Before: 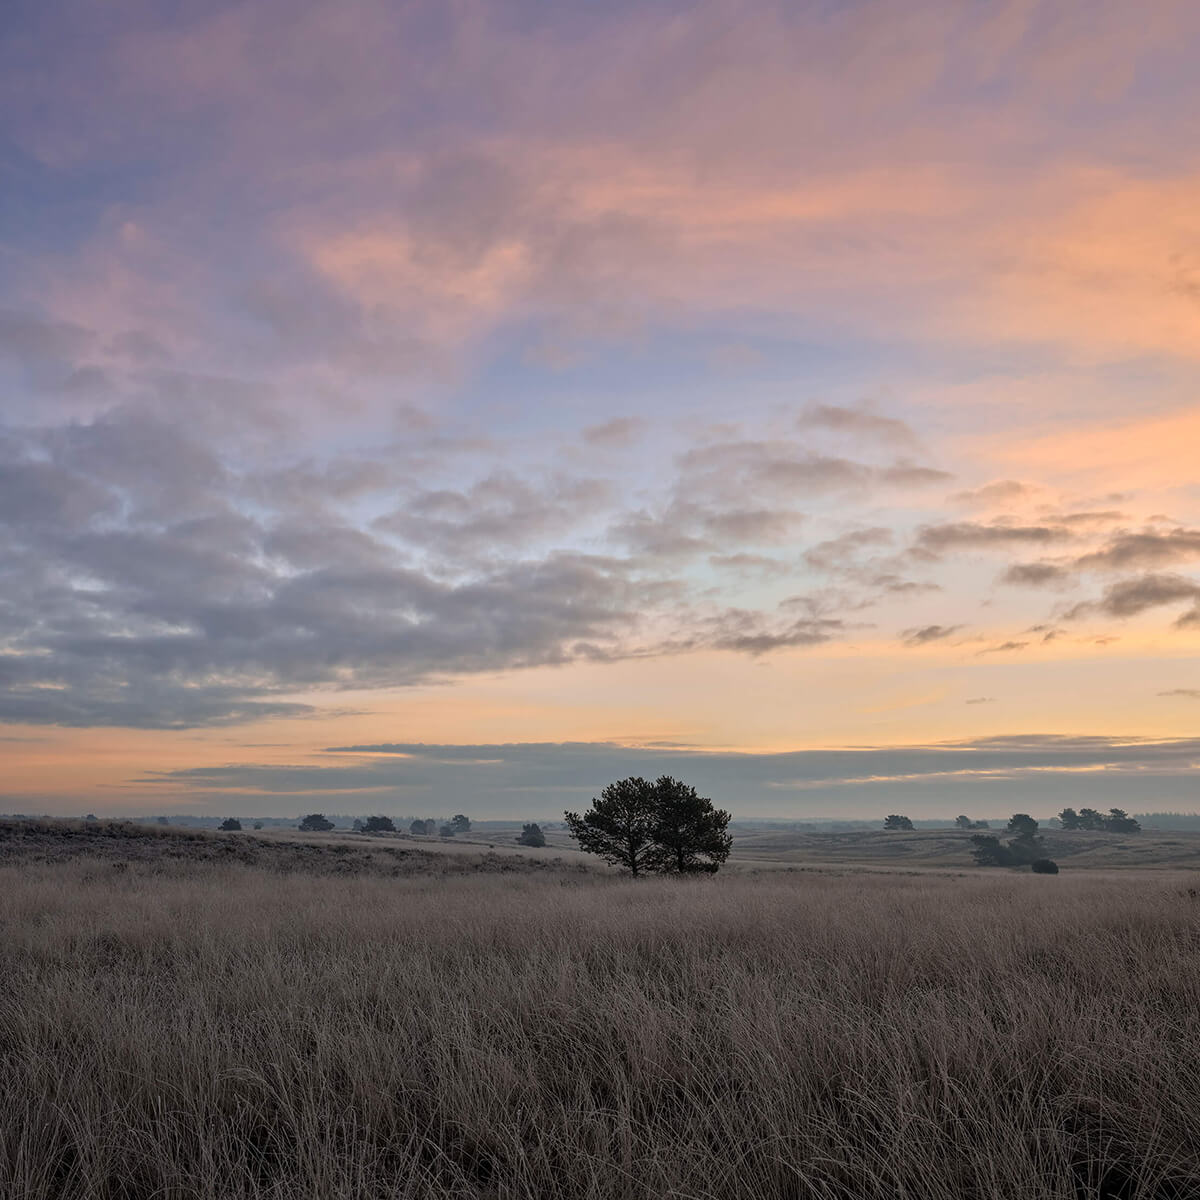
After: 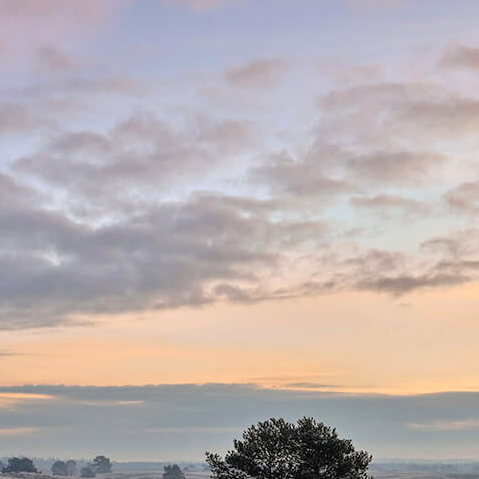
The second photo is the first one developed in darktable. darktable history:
exposure: exposure 0.161 EV, compensate highlight preservation false
crop: left 30%, top 30%, right 30%, bottom 30%
tone equalizer: -7 EV 0.15 EV, -6 EV 0.6 EV, -5 EV 1.15 EV, -4 EV 1.33 EV, -3 EV 1.15 EV, -2 EV 0.6 EV, -1 EV 0.15 EV, mask exposure compensation -0.5 EV
